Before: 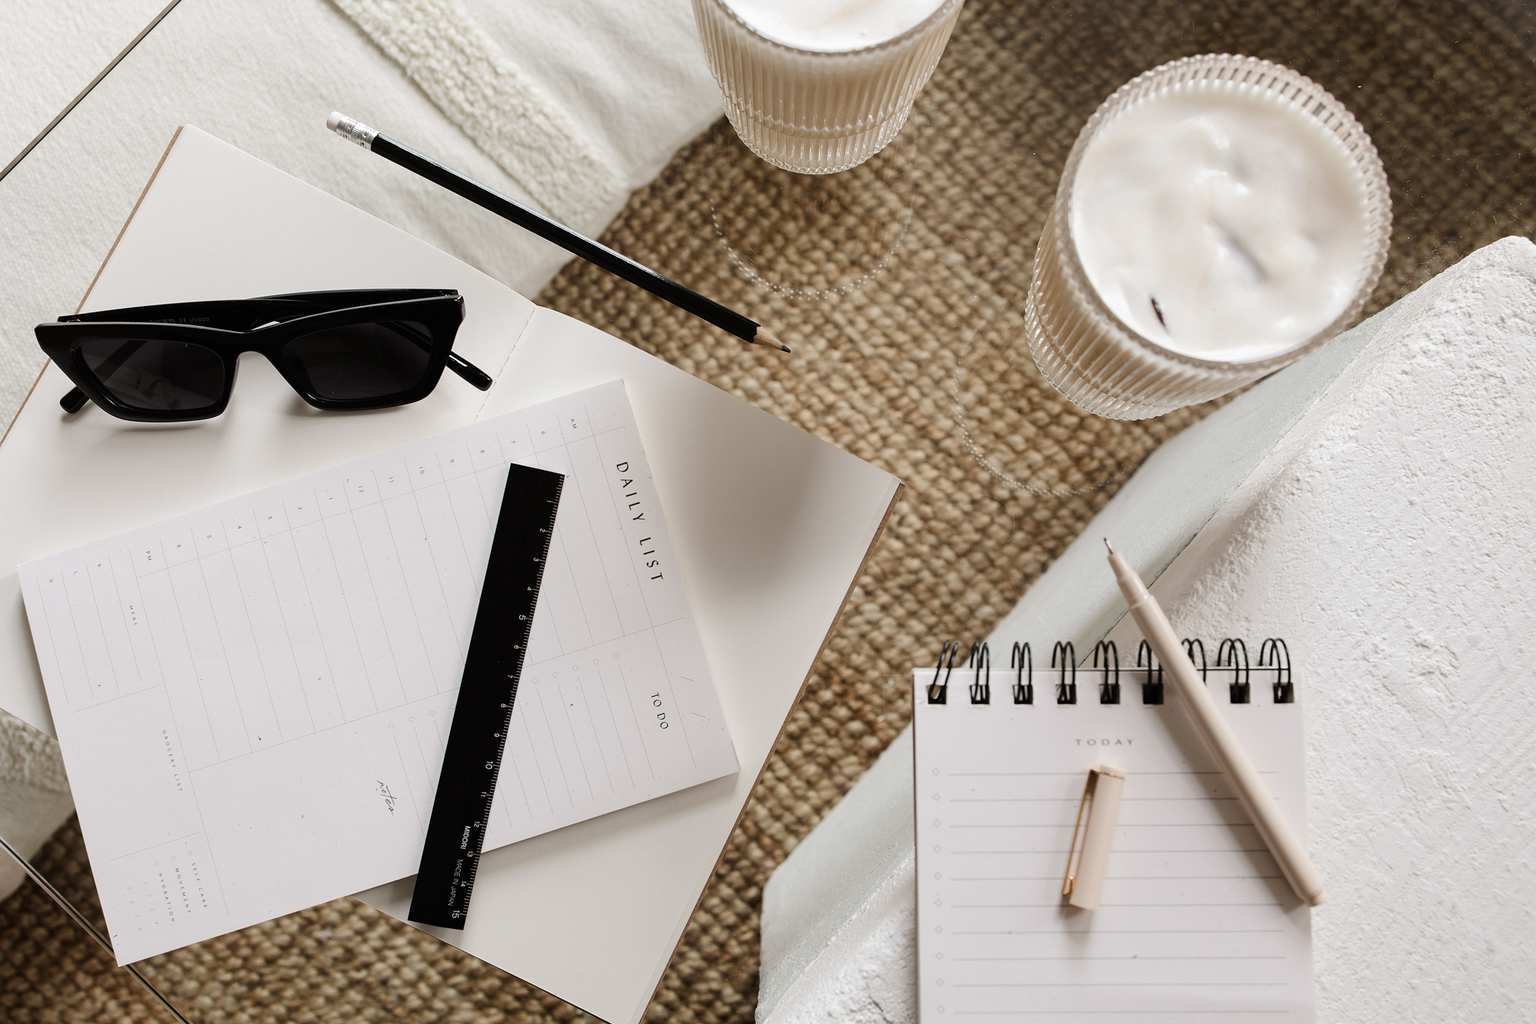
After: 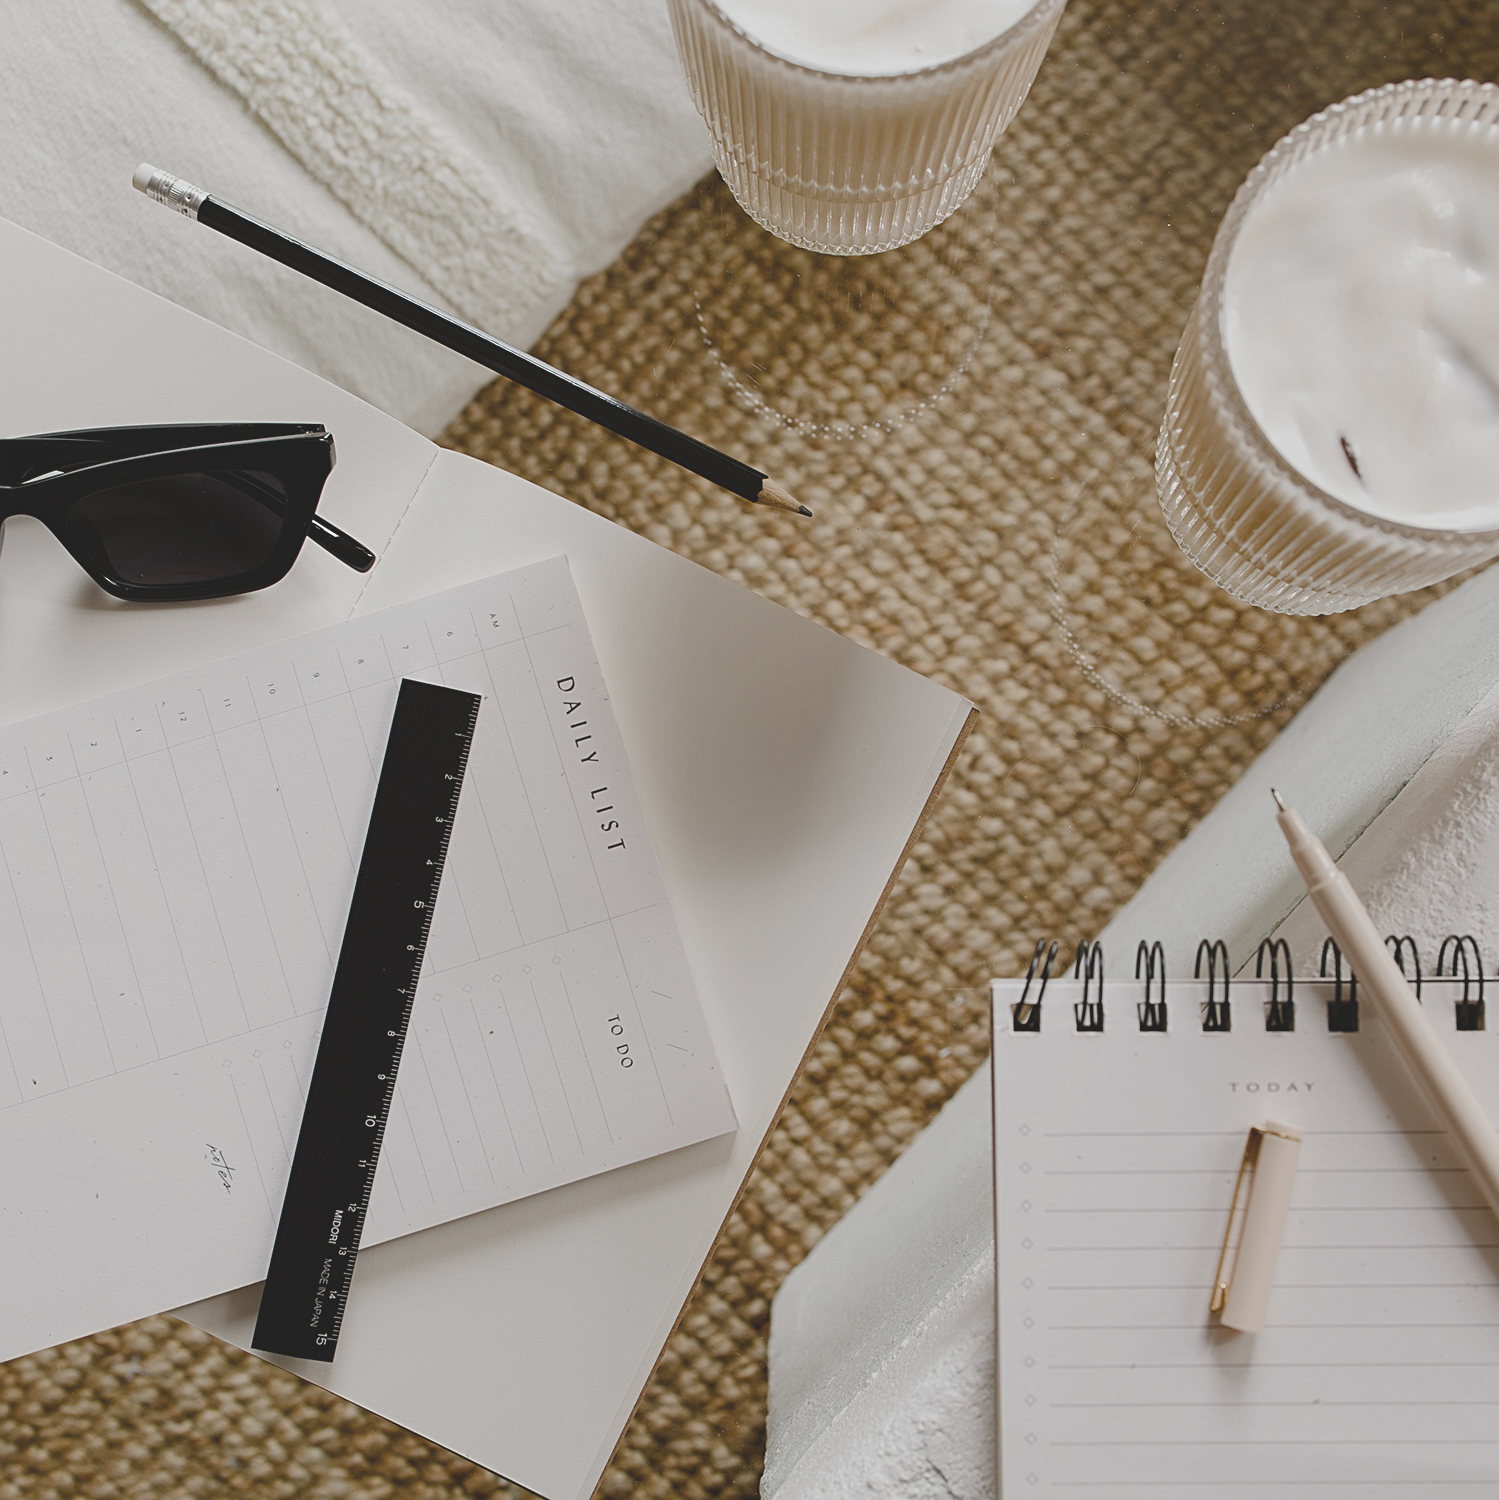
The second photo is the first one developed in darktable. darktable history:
color balance rgb: perceptual saturation grading › global saturation 20%, perceptual saturation grading › highlights -25%, perceptual saturation grading › shadows 50.52%, global vibrance 40.24%
contrast brightness saturation: contrast -0.26, saturation -0.43
sharpen: radius 2.167, amount 0.381, threshold 0
crop: left 15.419%, right 17.914%
